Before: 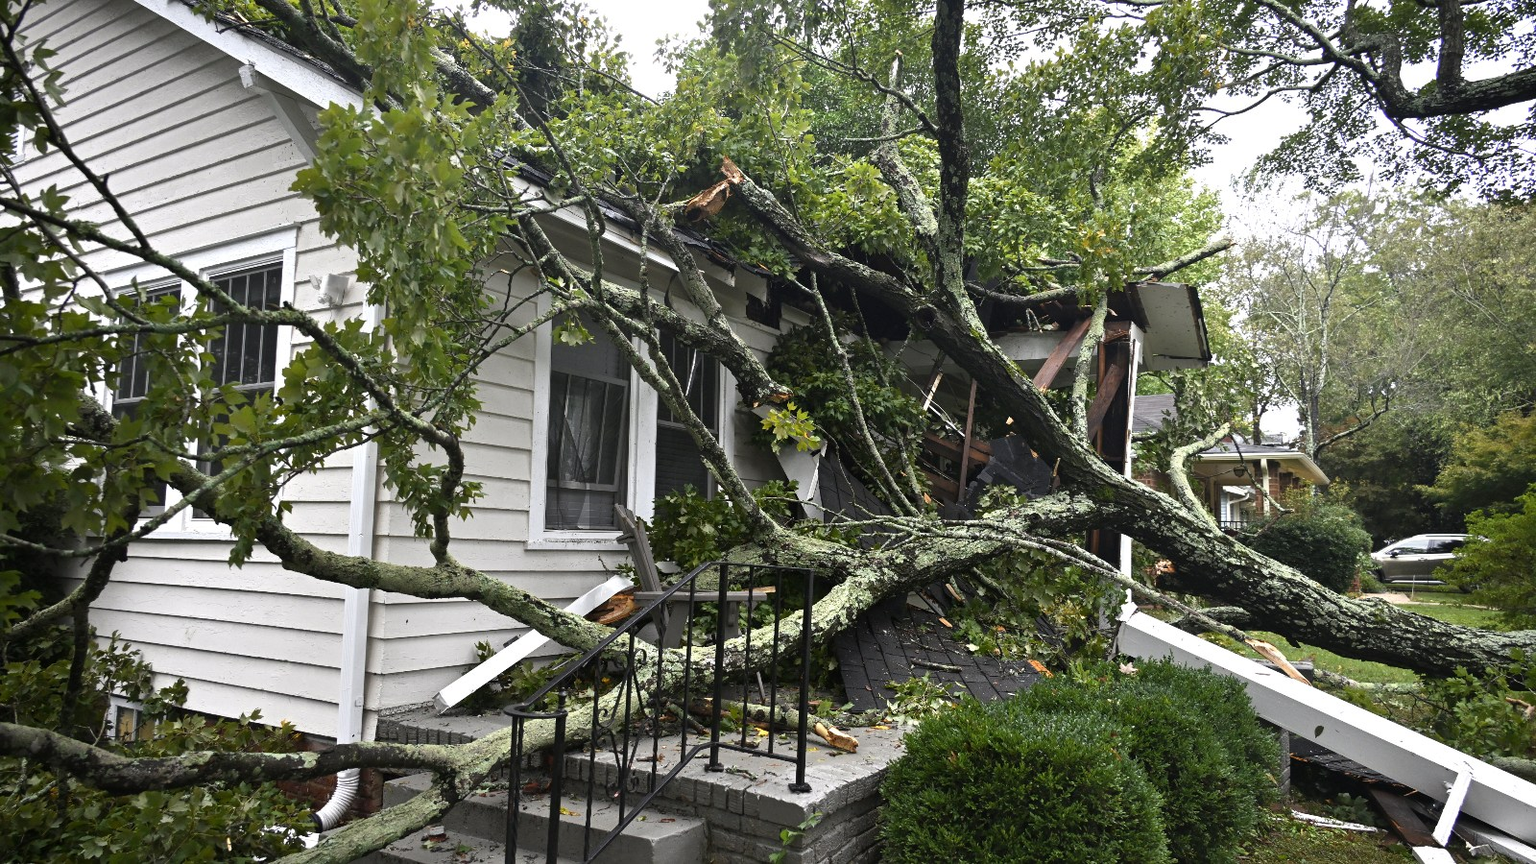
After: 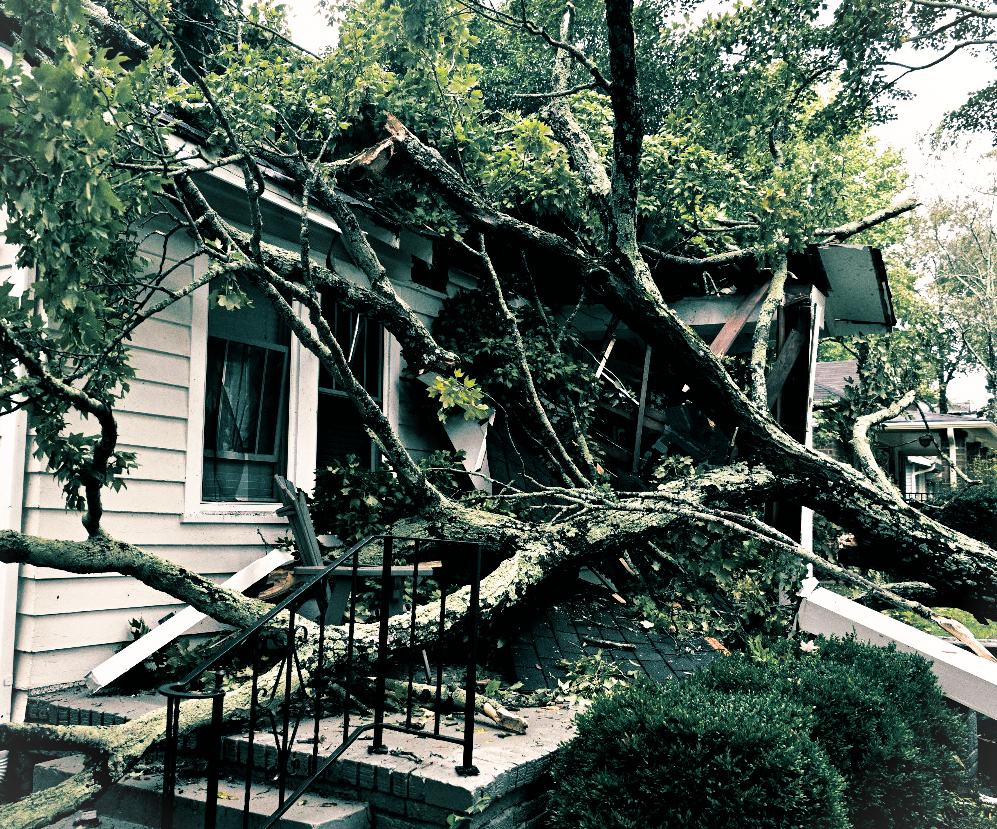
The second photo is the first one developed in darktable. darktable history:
vignetting: fall-off start 100%, brightness 0.05, saturation 0
split-toning: shadows › hue 186.43°, highlights › hue 49.29°, compress 30.29%
grain: strength 26%
filmic rgb: black relative exposure -5 EV, white relative exposure 3.5 EV, hardness 3.19, contrast 1.2, highlights saturation mix -30%
color balance rgb: shadows lift › chroma 2%, shadows lift › hue 185.64°, power › luminance 1.48%, highlights gain › chroma 3%, highlights gain › hue 54.51°, global offset › luminance -0.4%, perceptual saturation grading › highlights -18.47%, perceptual saturation grading › mid-tones 6.62%, perceptual saturation grading › shadows 28.22%, perceptual brilliance grading › highlights 15.68%, perceptual brilliance grading › shadows -14.29%, global vibrance 25.96%, contrast 6.45%
exposure: exposure 0.127 EV, compensate highlight preservation false
crop and rotate: left 22.918%, top 5.629%, right 14.711%, bottom 2.247%
